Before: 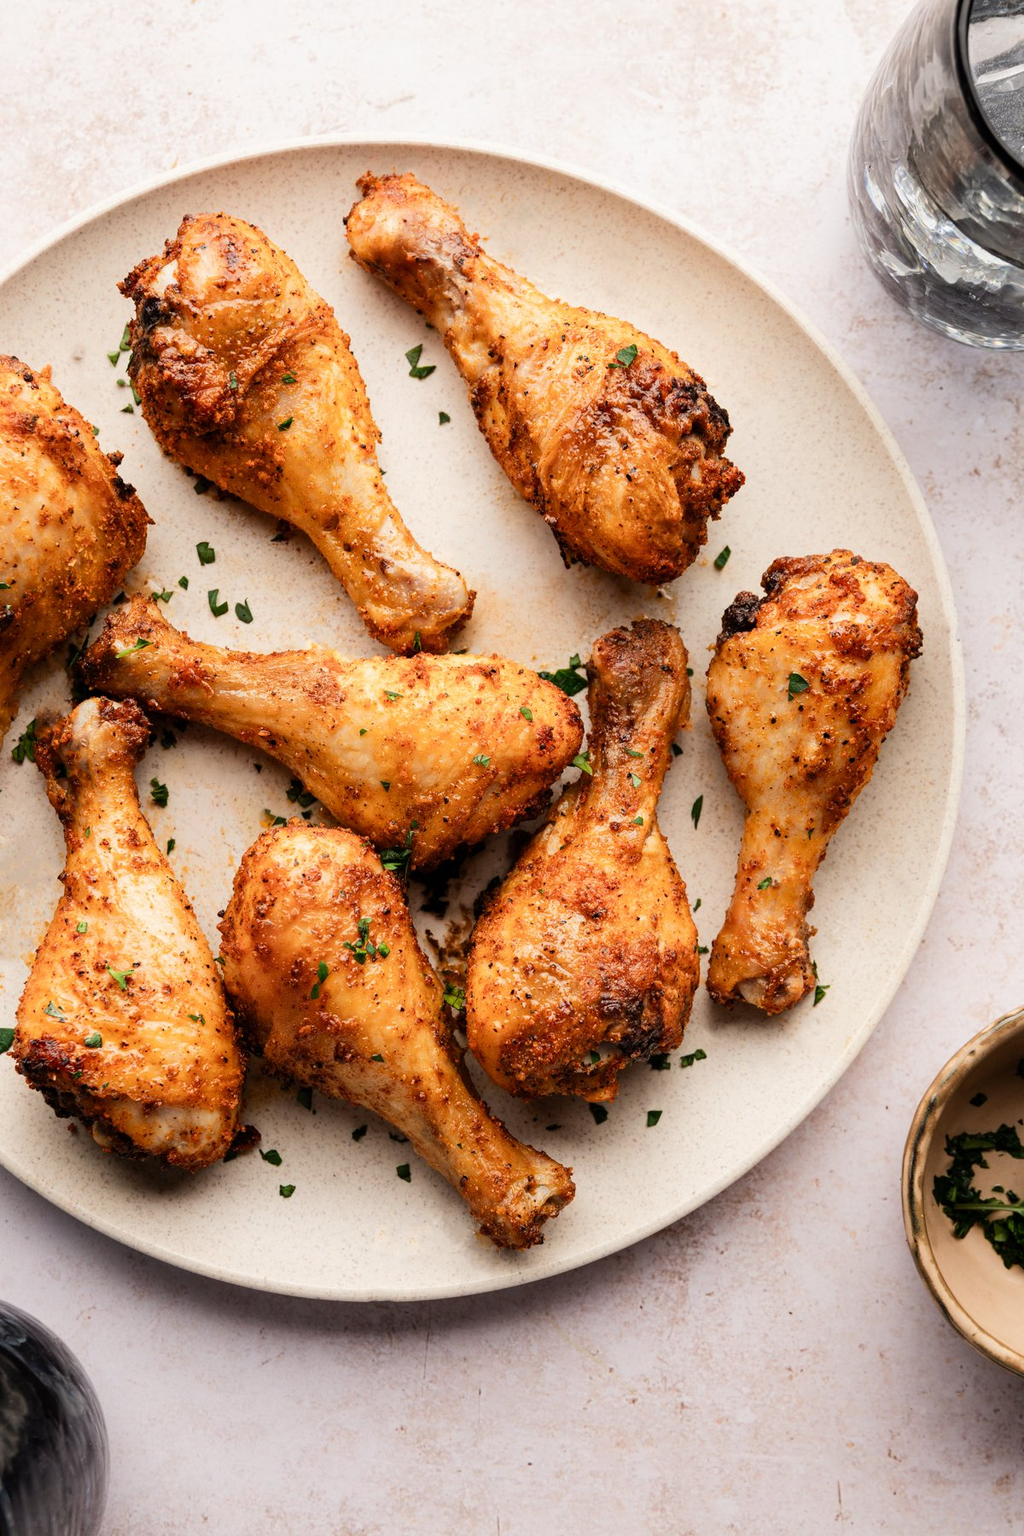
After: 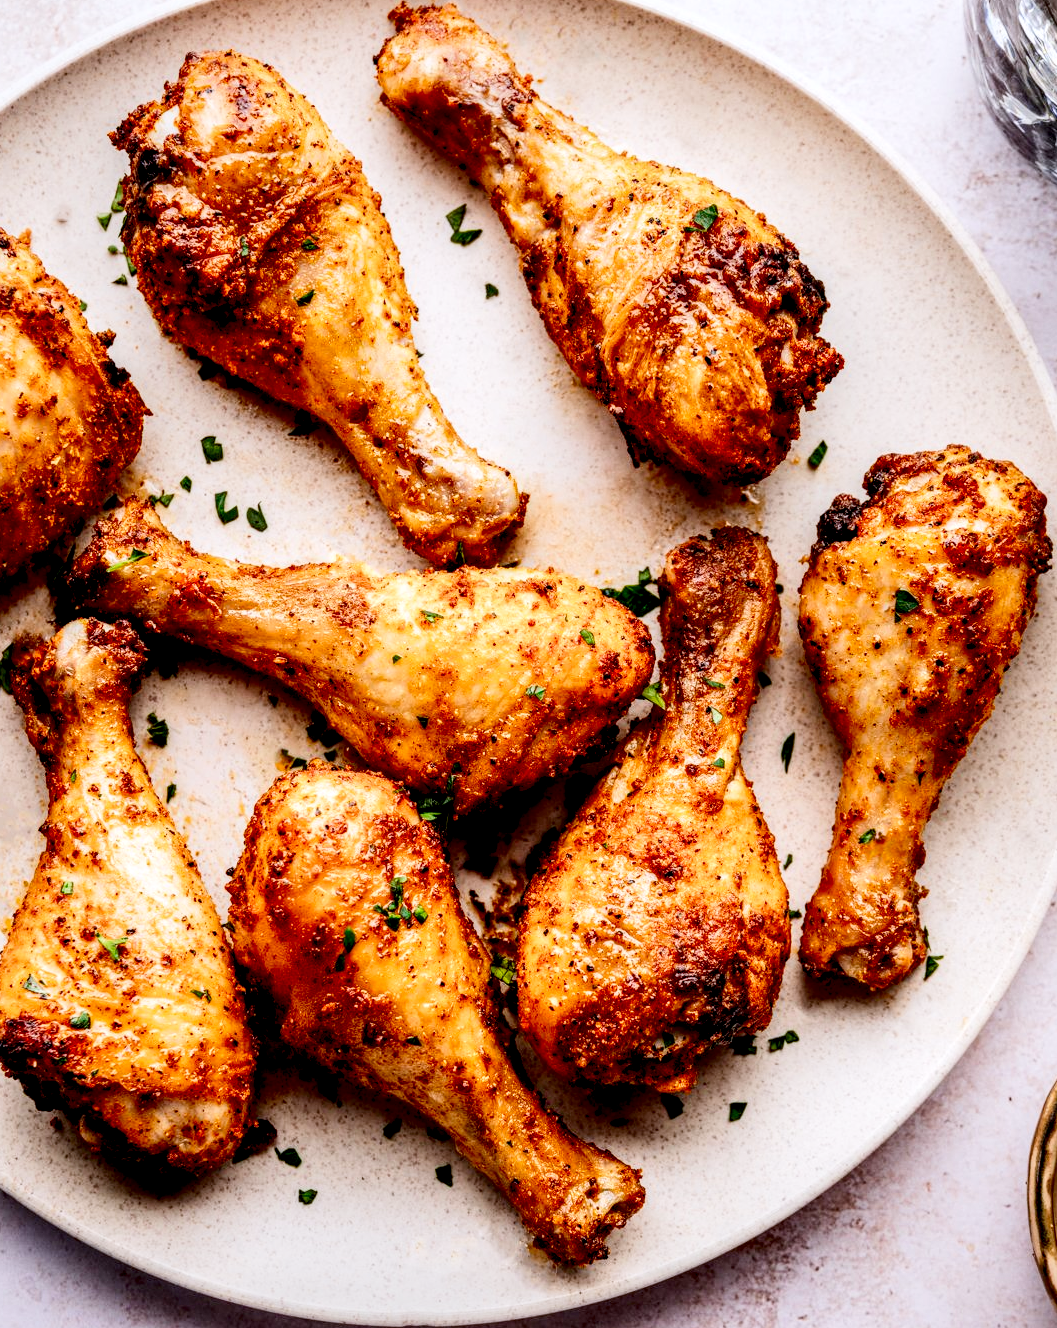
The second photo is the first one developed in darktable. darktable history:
exposure: exposure 0.21 EV, compensate highlight preservation false
color calibration: illuminant as shot in camera, x 0.358, y 0.373, temperature 4628.91 K
filmic rgb: black relative exposure -8.03 EV, white relative exposure 4.04 EV, threshold 2.98 EV, hardness 4.16, latitude 49.94%, contrast 1.1, add noise in highlights 0, preserve chrominance no, color science v3 (2019), use custom middle-gray values true, contrast in highlights soft, enable highlight reconstruction true
crop and rotate: left 2.47%, top 11.07%, right 9.38%, bottom 15.137%
local contrast: detail 161%
contrast brightness saturation: contrast 0.179, saturation 0.299
shadows and highlights: shadows 49.05, highlights -41.12, soften with gaussian
